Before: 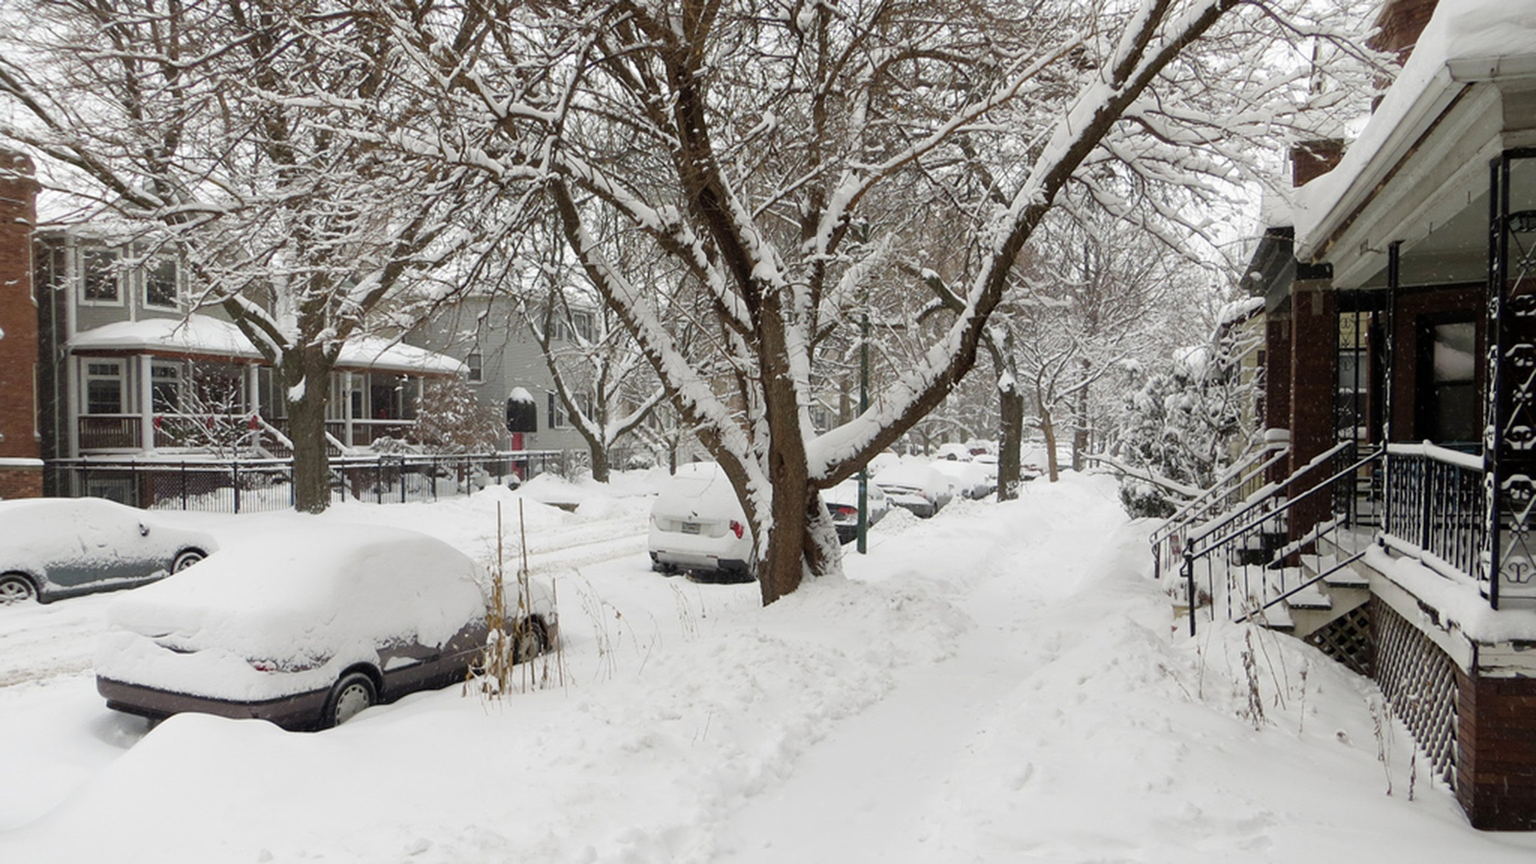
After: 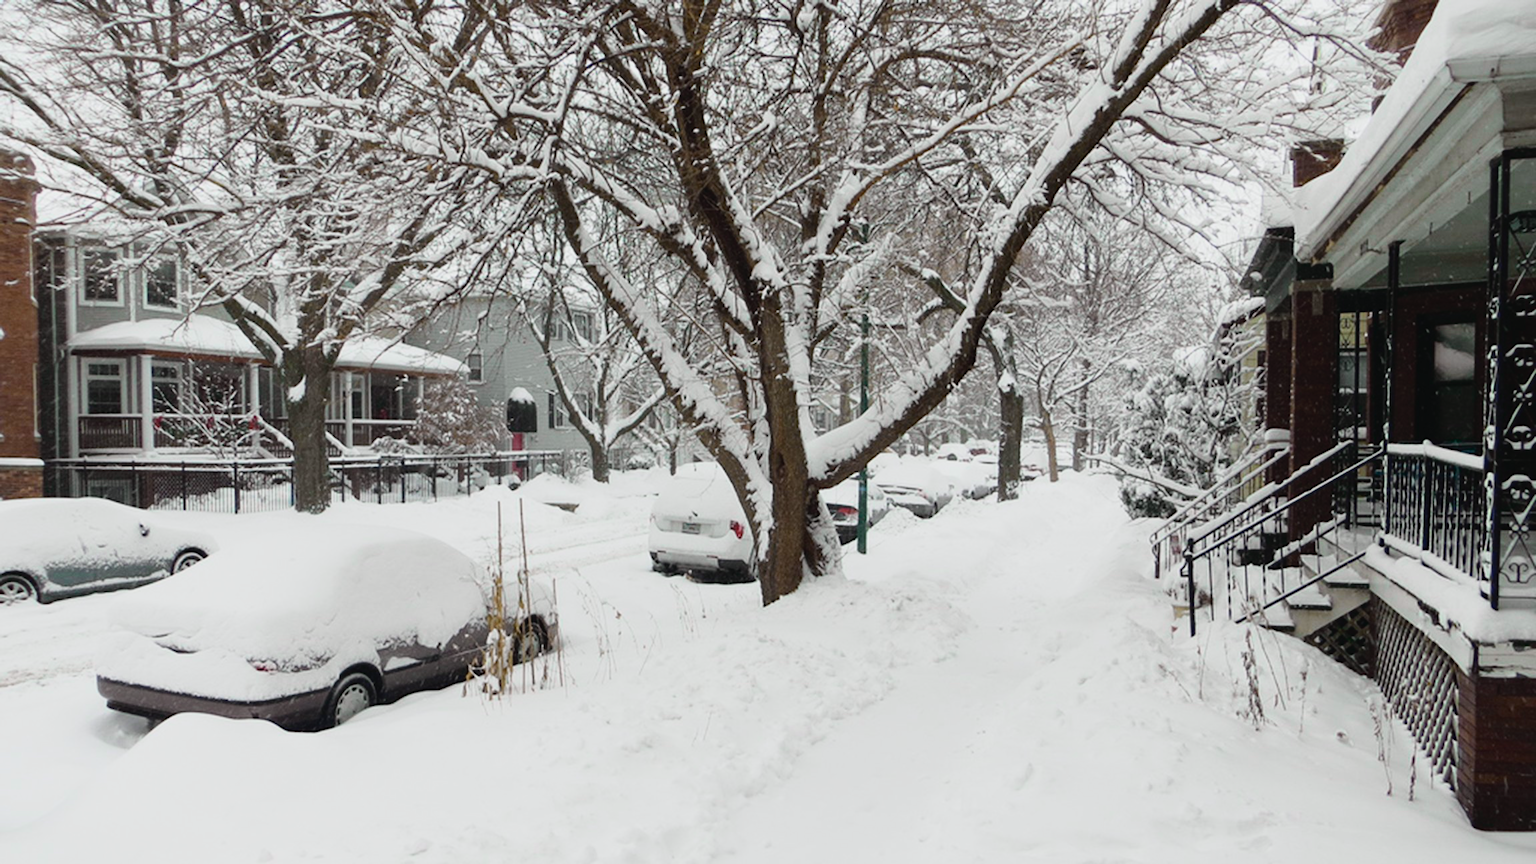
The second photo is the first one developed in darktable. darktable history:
tone curve: curves: ch0 [(0, 0.029) (0.099, 0.082) (0.264, 0.253) (0.447, 0.481) (0.678, 0.721) (0.828, 0.857) (0.992, 0.94)]; ch1 [(0, 0) (0.311, 0.266) (0.411, 0.374) (0.481, 0.458) (0.501, 0.499) (0.514, 0.512) (0.575, 0.577) (0.643, 0.648) (0.682, 0.674) (0.802, 0.812) (1, 1)]; ch2 [(0, 0) (0.259, 0.207) (0.323, 0.311) (0.376, 0.353) (0.463, 0.456) (0.498, 0.498) (0.524, 0.512) (0.574, 0.582) (0.648, 0.653) (0.768, 0.728) (1, 1)], color space Lab, independent channels, preserve colors none
